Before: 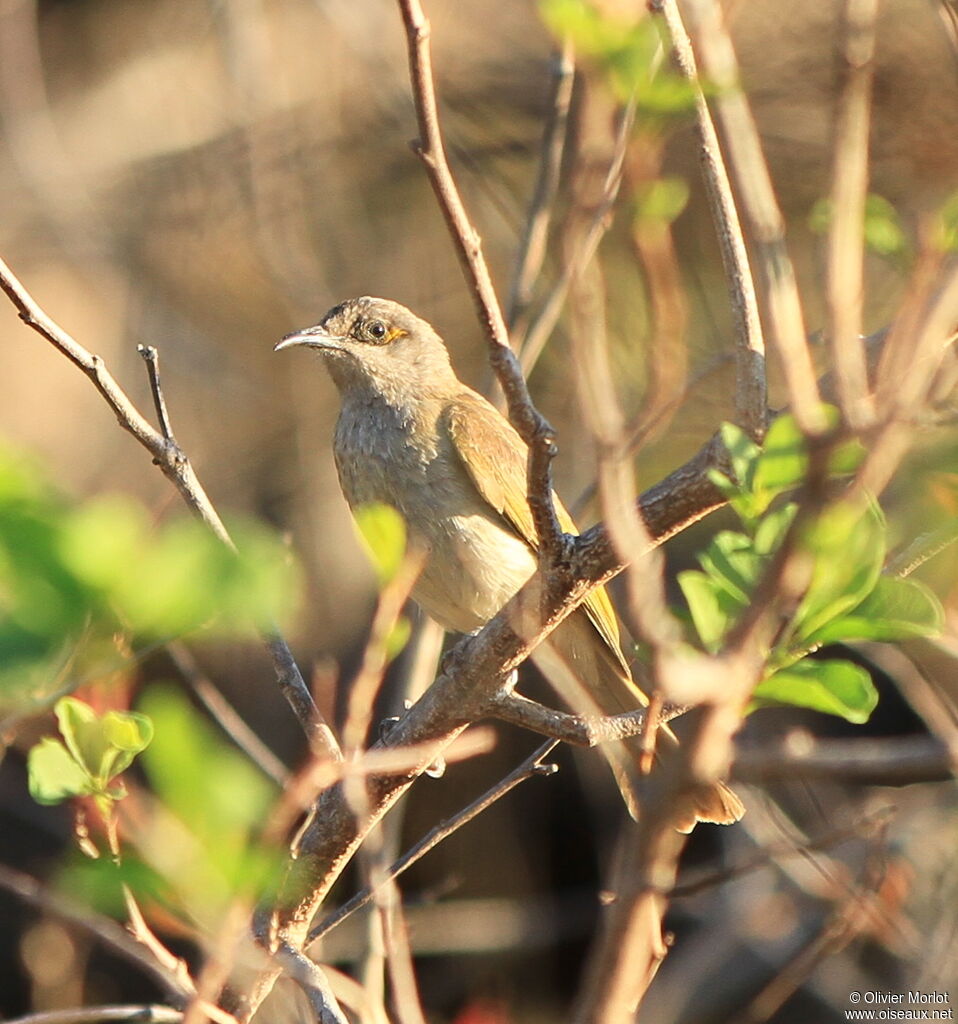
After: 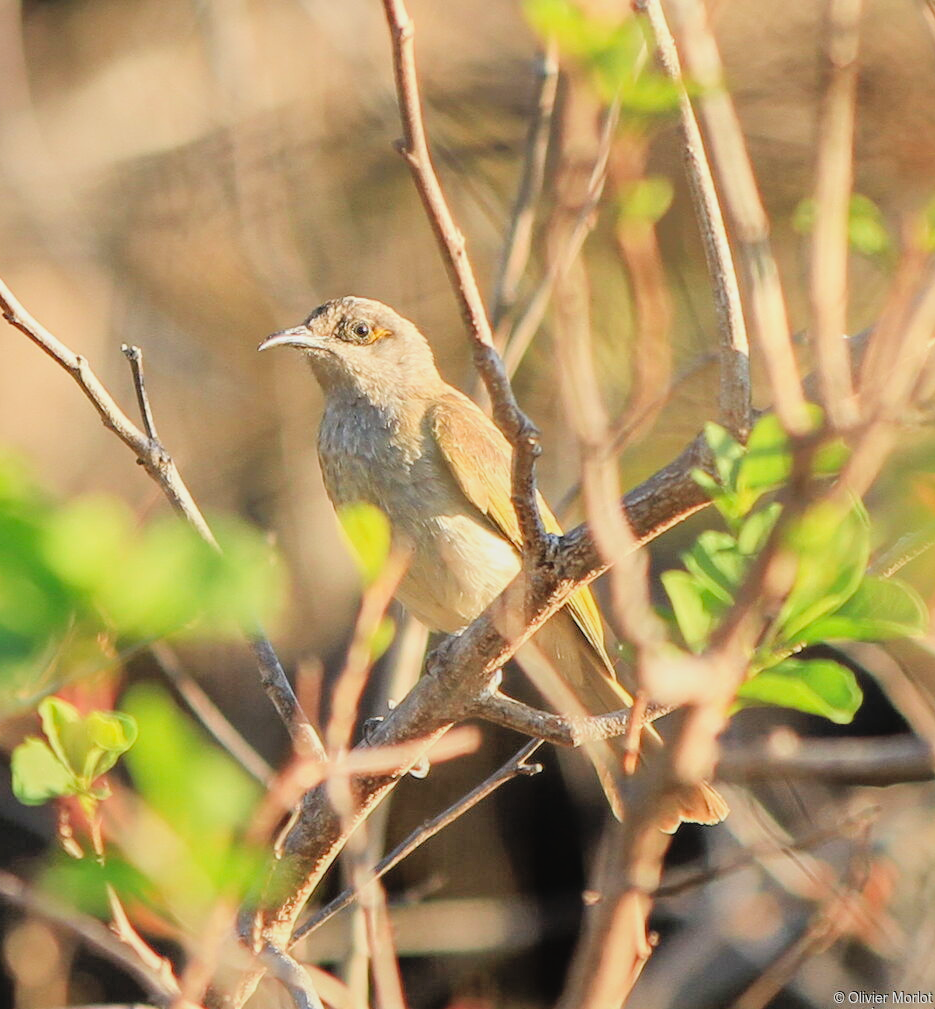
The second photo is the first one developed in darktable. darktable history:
crop and rotate: left 1.754%, right 0.568%, bottom 1.446%
filmic rgb: black relative exposure -7.08 EV, white relative exposure 5.34 EV, hardness 3.02, iterations of high-quality reconstruction 0
tone equalizer: -8 EV -0.438 EV, -7 EV -0.391 EV, -6 EV -0.341 EV, -5 EV -0.226 EV, -3 EV 0.211 EV, -2 EV 0.318 EV, -1 EV 0.404 EV, +0 EV 0.413 EV
levels: white 99.94%, levels [0, 0.435, 0.917]
shadows and highlights: on, module defaults
local contrast: detail 109%
